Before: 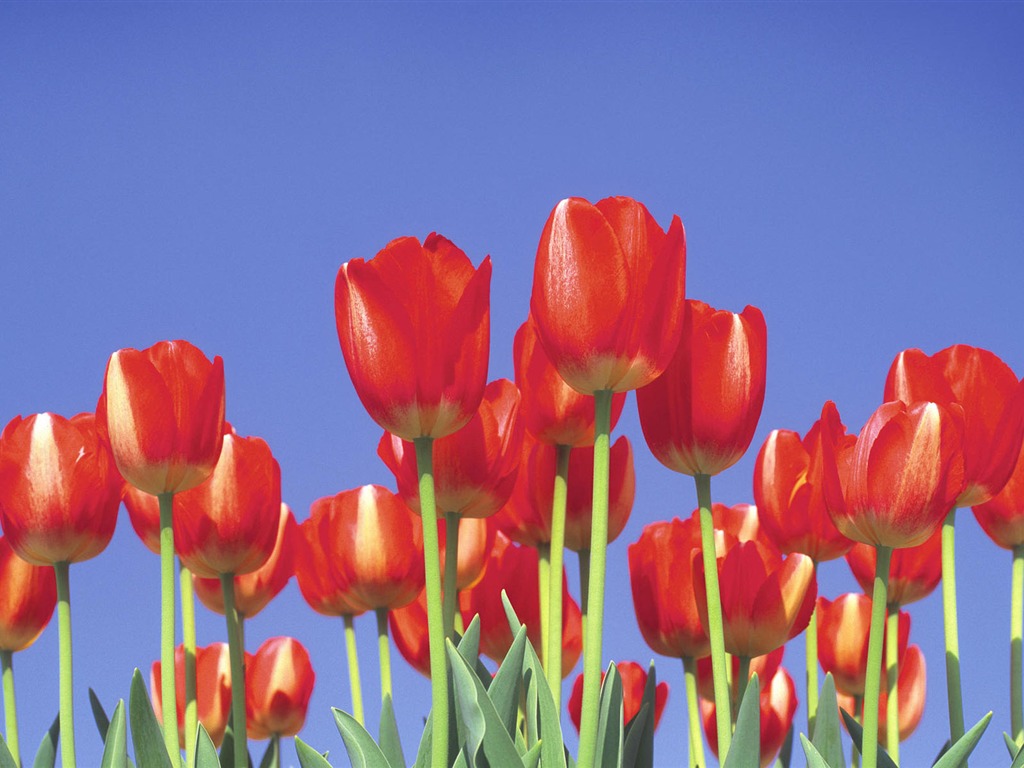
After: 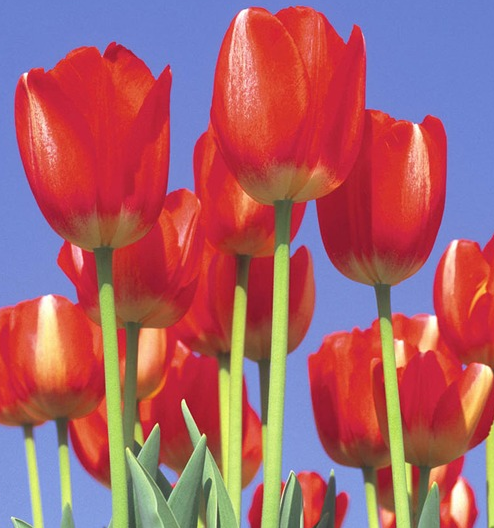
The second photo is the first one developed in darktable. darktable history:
crop: left 31.319%, top 24.75%, right 20.366%, bottom 6.452%
